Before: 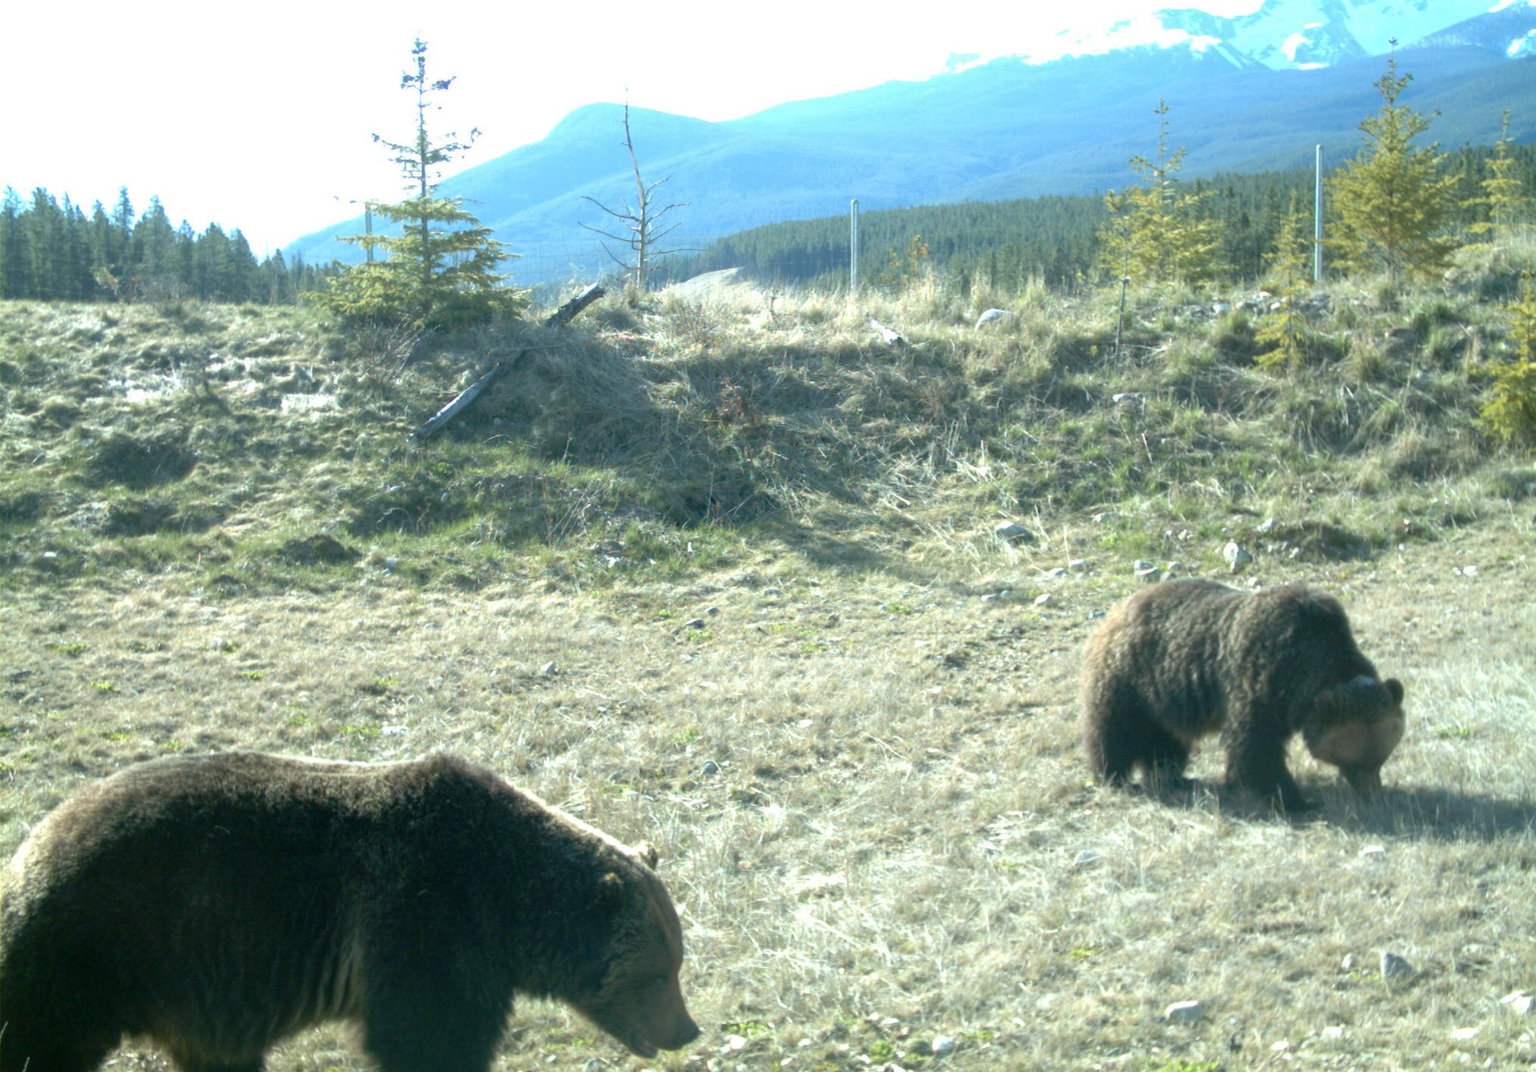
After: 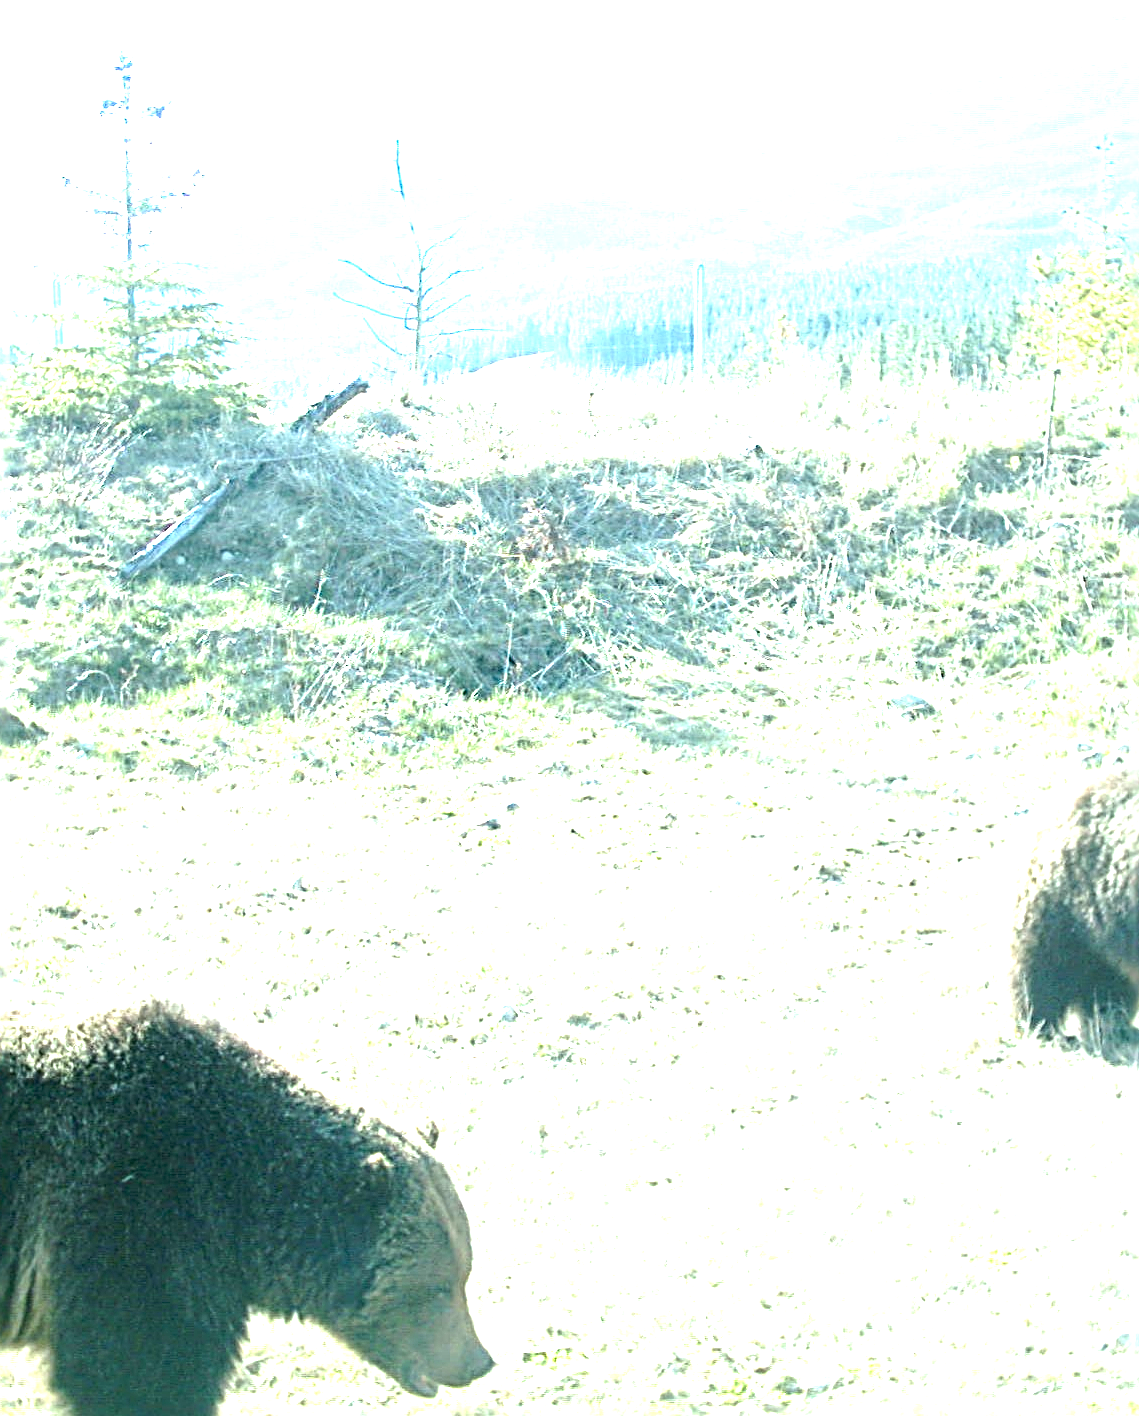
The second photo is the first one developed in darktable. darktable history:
sharpen: radius 3.653, amount 0.938
exposure: exposure 2.219 EV, compensate exposure bias true, compensate highlight preservation false
crop: left 21.216%, right 22.618%
